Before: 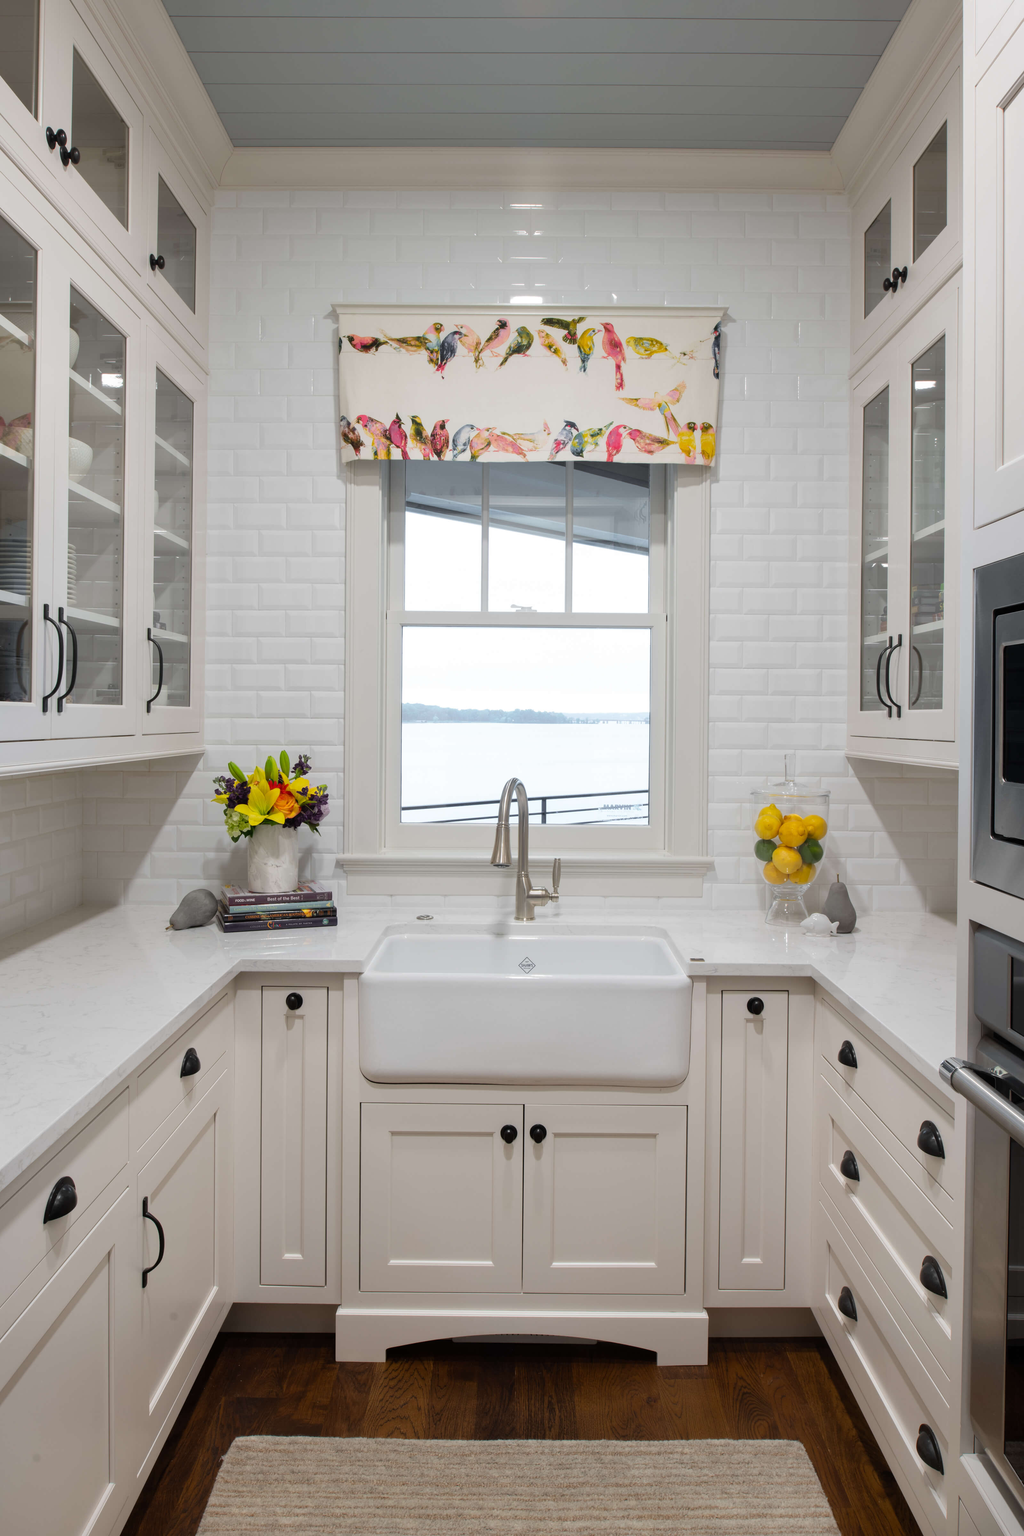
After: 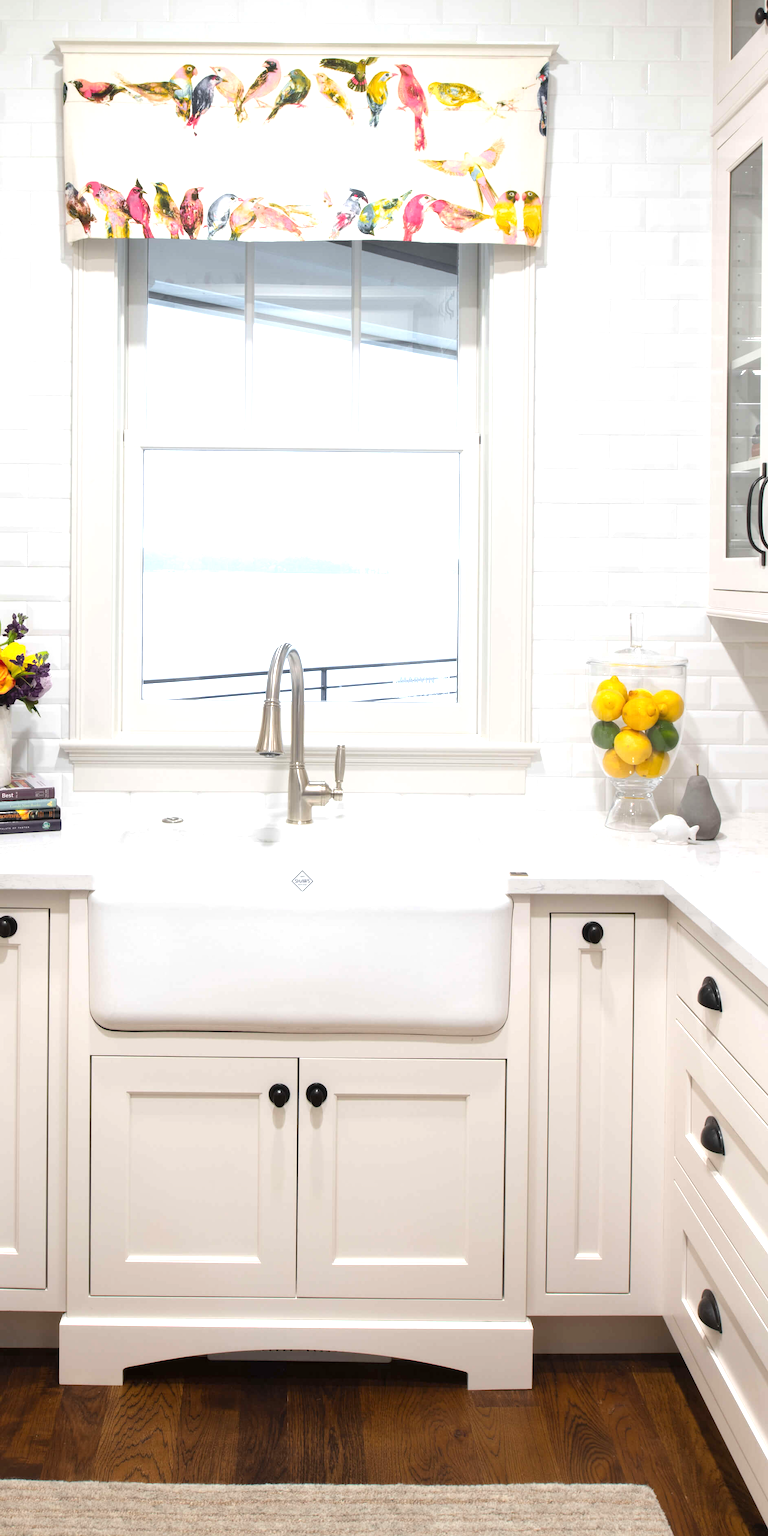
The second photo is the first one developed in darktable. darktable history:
crop and rotate: left 28.256%, top 17.734%, right 12.656%, bottom 3.573%
exposure: black level correction 0, exposure 1 EV, compensate exposure bias true, compensate highlight preservation false
white balance: emerald 1
